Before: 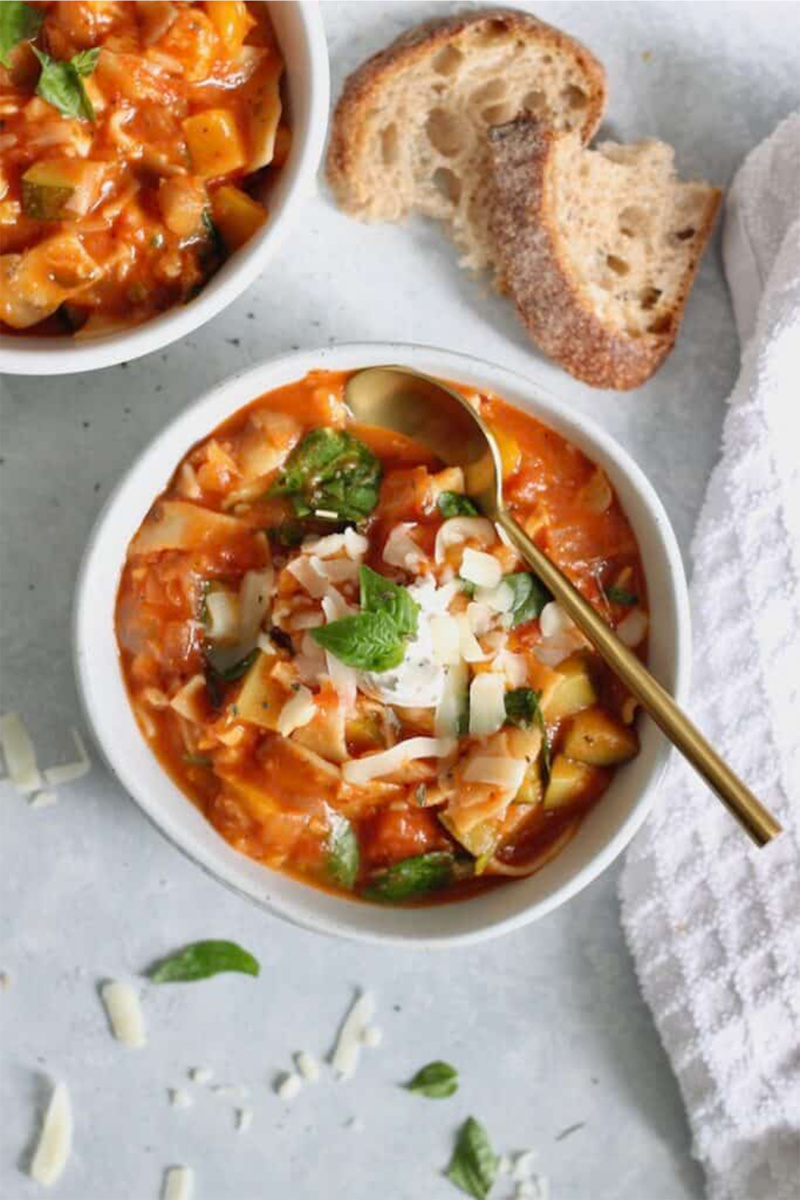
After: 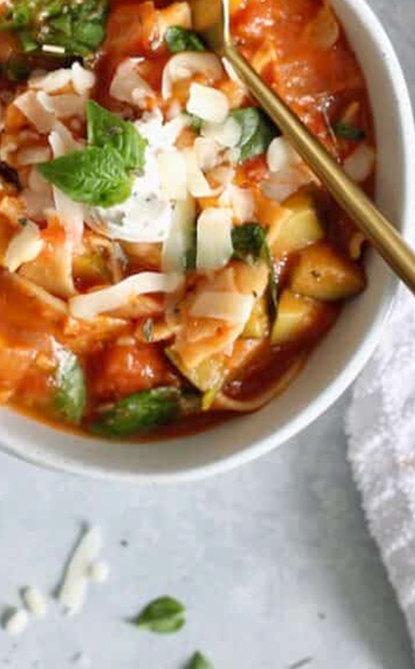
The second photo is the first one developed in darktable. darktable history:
crop: left 34.144%, top 38.761%, right 13.904%, bottom 5.422%
local contrast: highlights 104%, shadows 97%, detail 120%, midtone range 0.2
exposure: exposure 0.076 EV, compensate highlight preservation false
